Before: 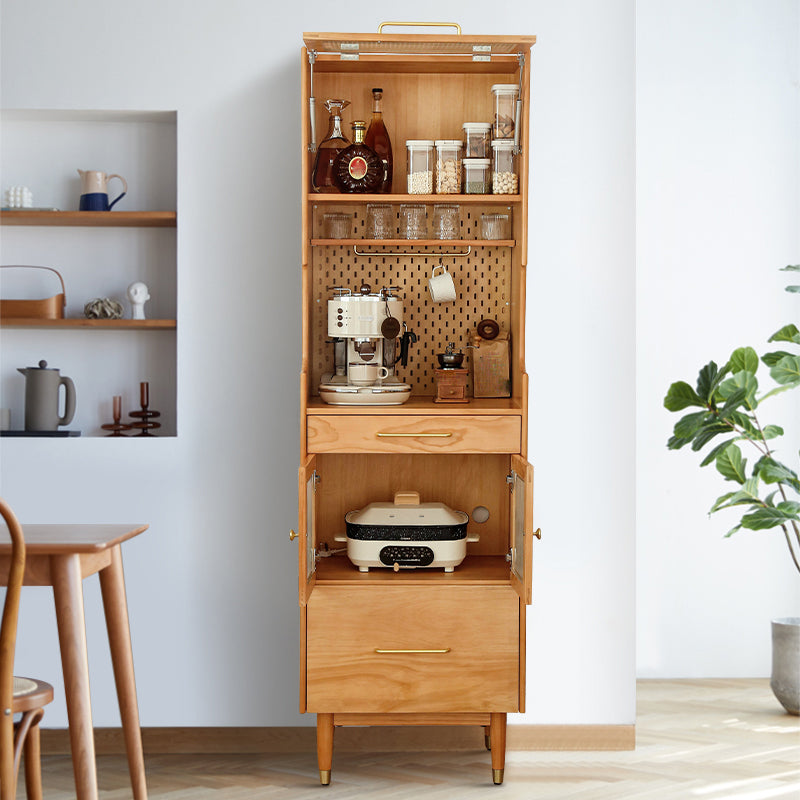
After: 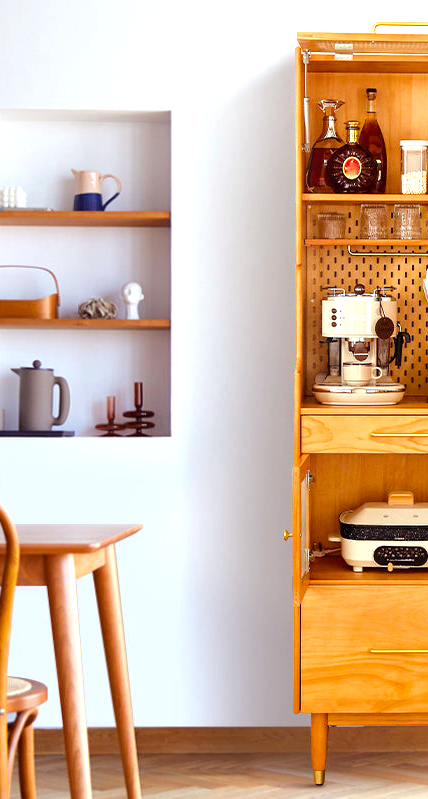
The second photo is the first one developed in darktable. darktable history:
exposure: black level correction 0, exposure 0.7 EV, compensate highlight preservation false
crop: left 0.855%, right 45.54%, bottom 0.086%
color balance rgb: power › luminance -7.748%, power › chroma 1.352%, power › hue 330.32°, perceptual saturation grading › global saturation 17.949%, perceptual brilliance grading › mid-tones 9.746%, perceptual brilliance grading › shadows 14.542%, global vibrance 30.464%
